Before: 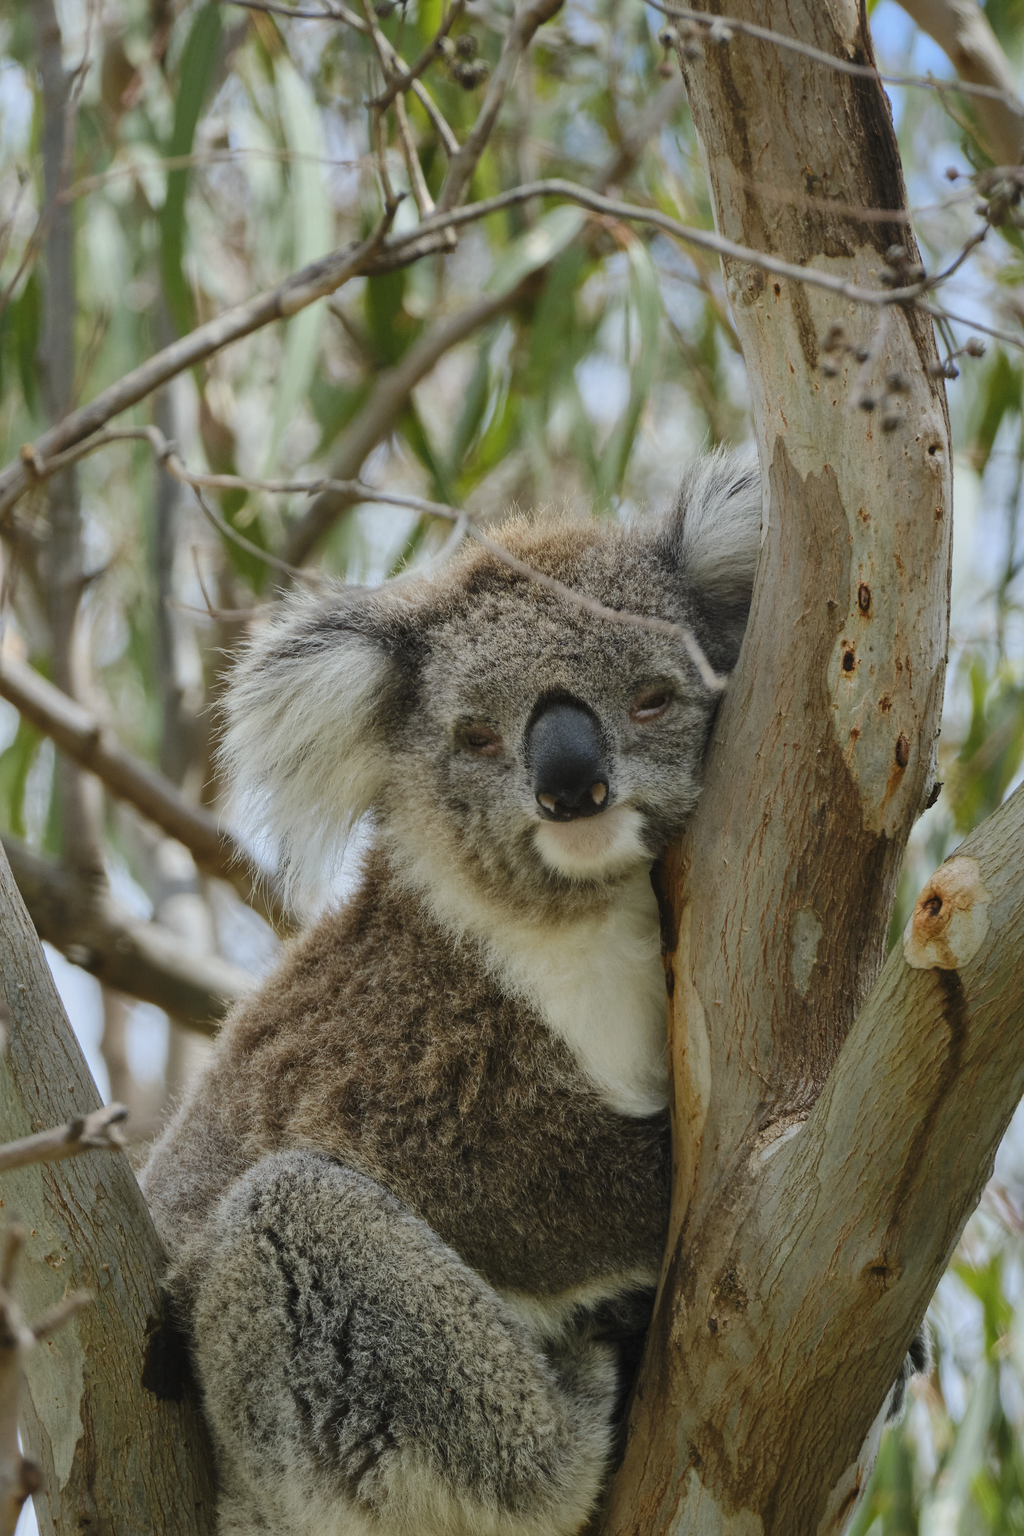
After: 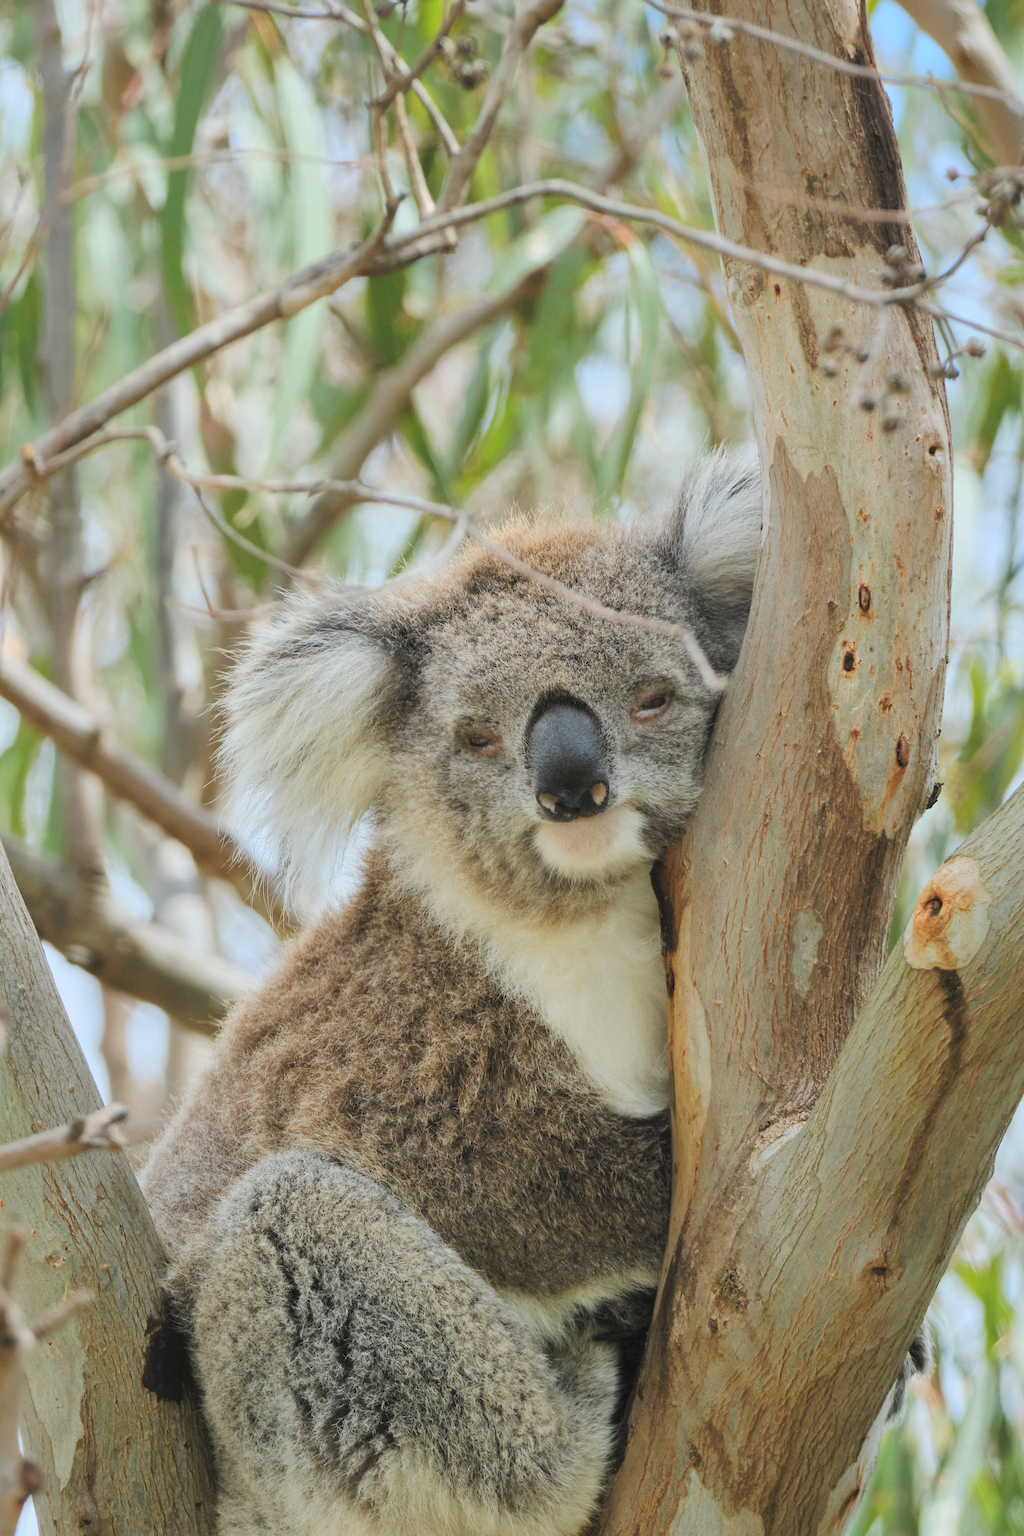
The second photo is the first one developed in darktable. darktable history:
contrast brightness saturation: brightness 0.274
